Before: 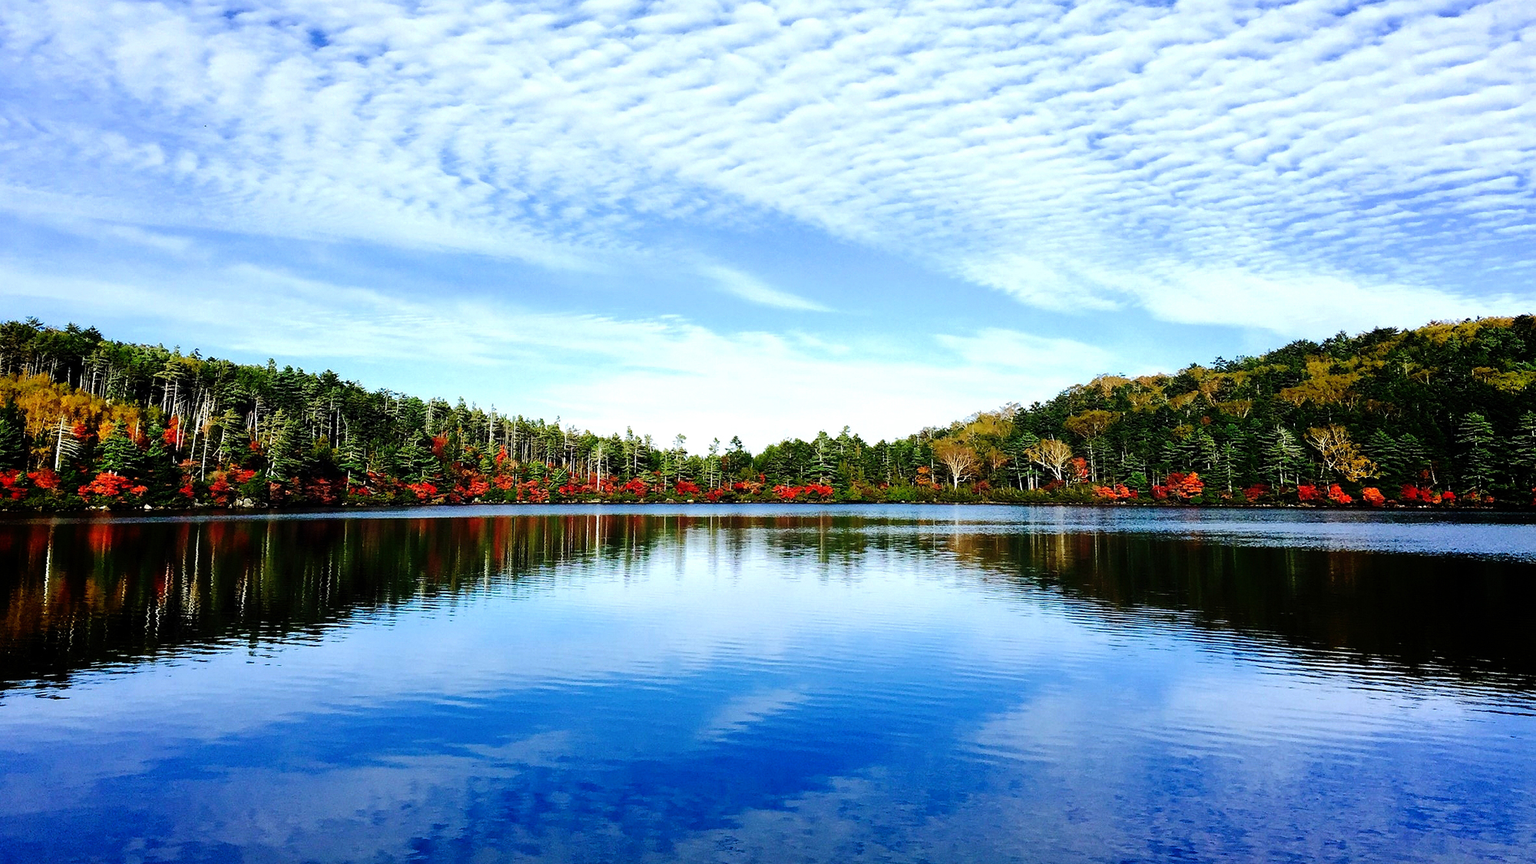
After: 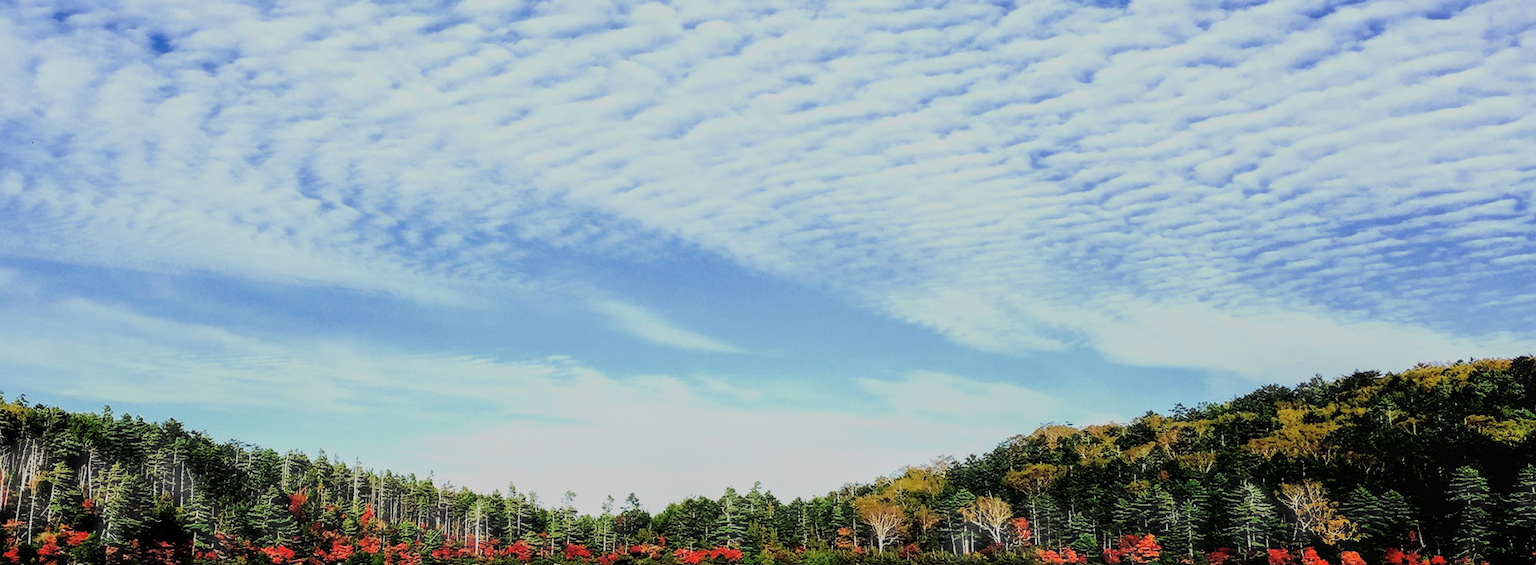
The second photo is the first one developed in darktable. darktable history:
crop and rotate: left 11.535%, bottom 42.06%
haze removal: strength -0.111, compatibility mode true, adaptive false
filmic rgb: black relative exposure -6.97 EV, white relative exposure 5.65 EV, hardness 2.85, color science v6 (2022)
local contrast: on, module defaults
